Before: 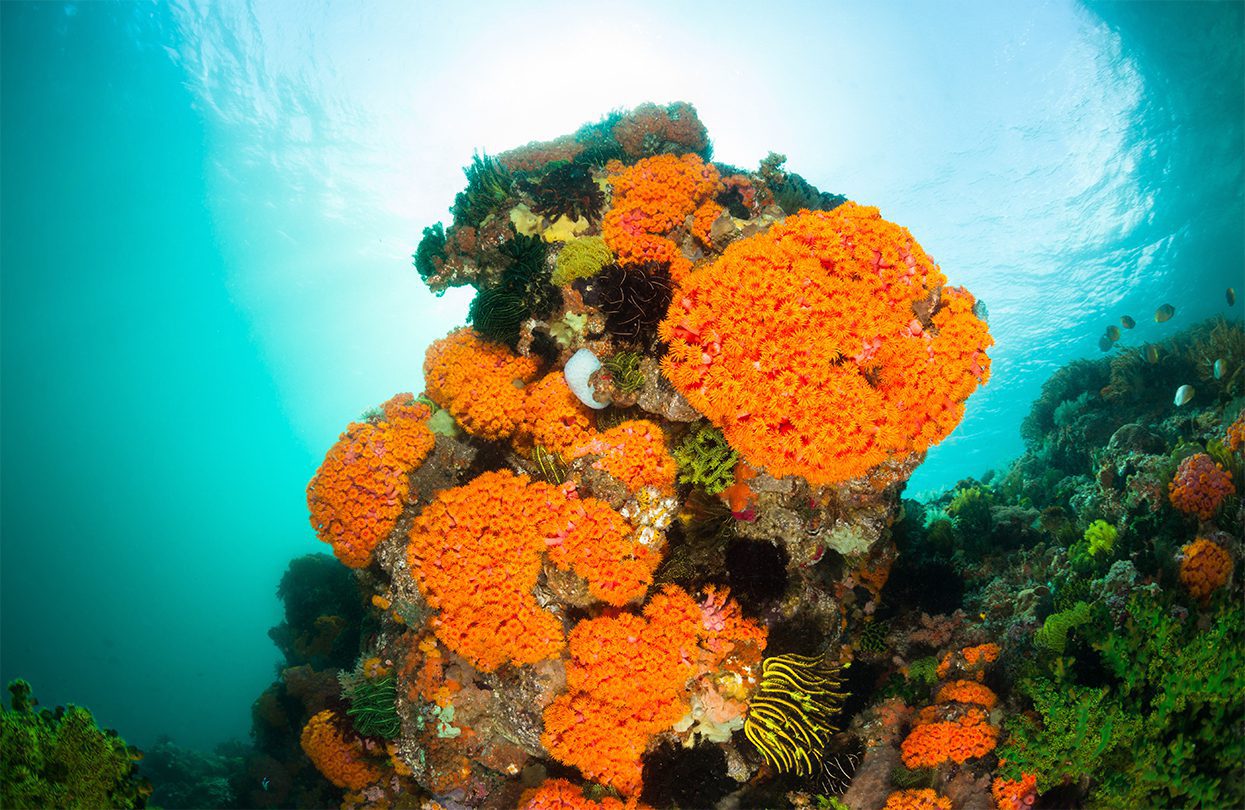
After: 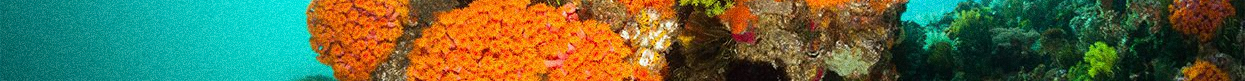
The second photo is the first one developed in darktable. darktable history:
crop and rotate: top 59.084%, bottom 30.916%
grain: coarseness 0.09 ISO, strength 40%
